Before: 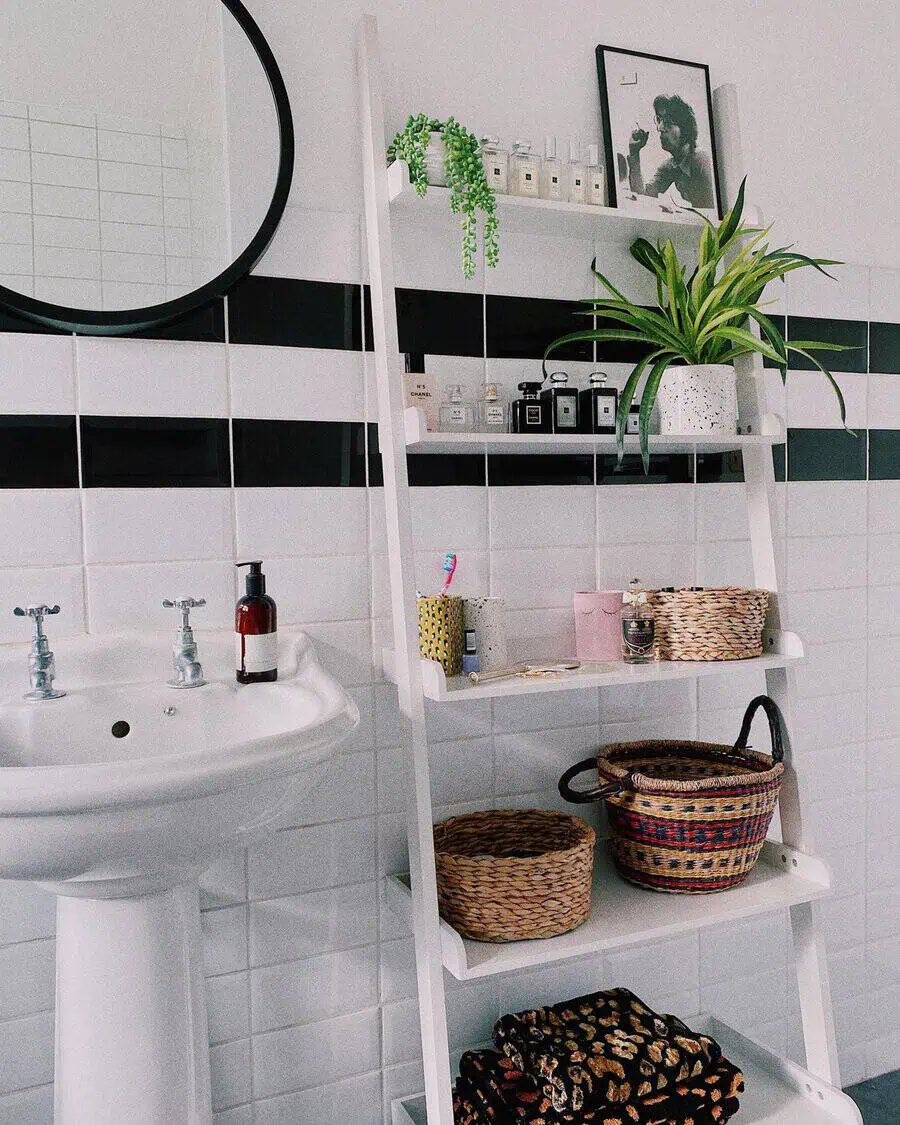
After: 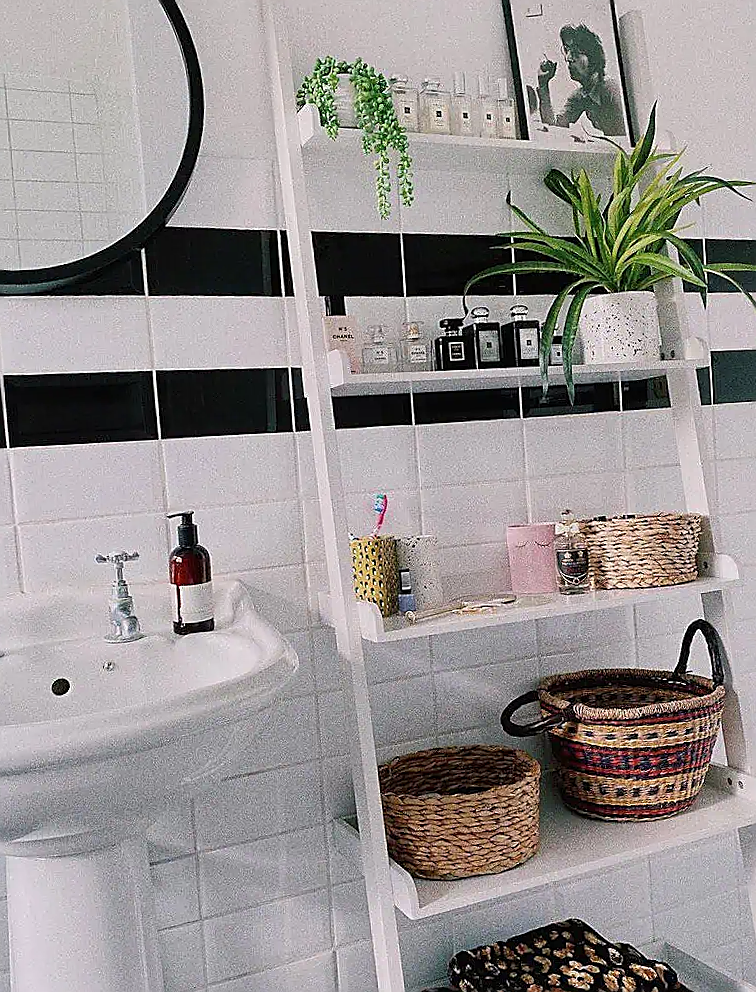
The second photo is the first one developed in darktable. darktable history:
crop: left 7.598%, right 7.873%
sharpen: radius 1.4, amount 1.25, threshold 0.7
white balance: emerald 1
rotate and perspective: rotation -3°, crop left 0.031, crop right 0.968, crop top 0.07, crop bottom 0.93
